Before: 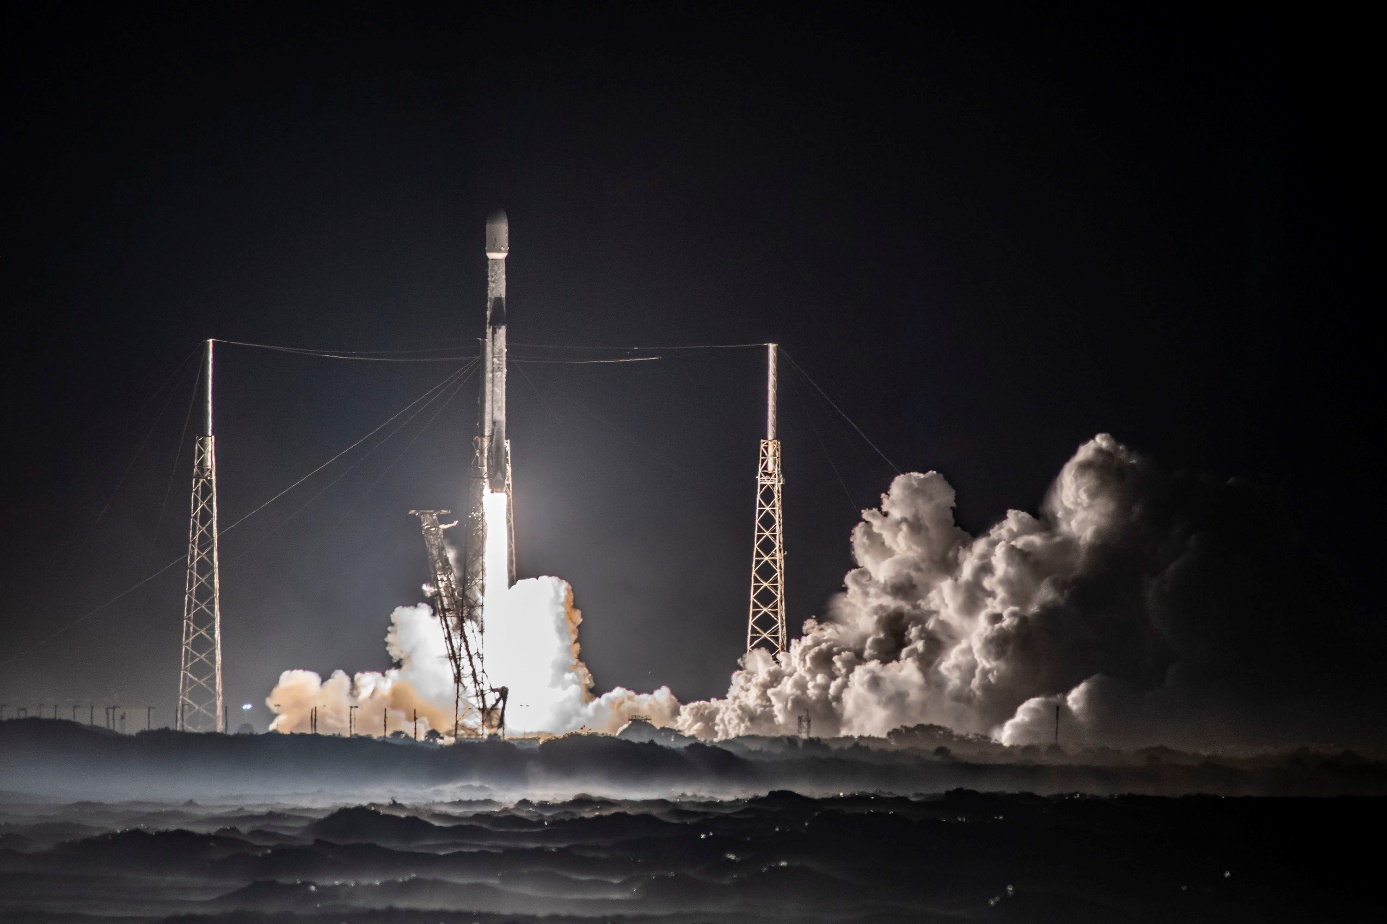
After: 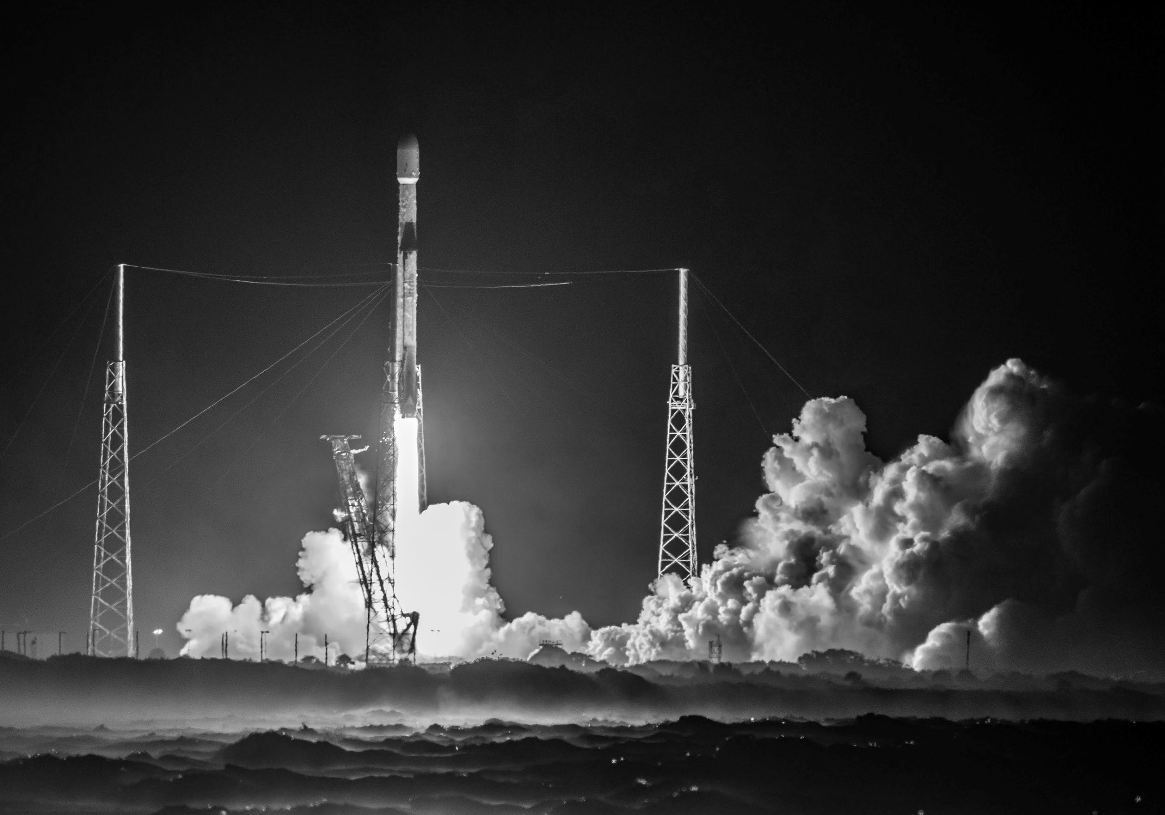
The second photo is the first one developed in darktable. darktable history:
crop: left 6.446%, top 8.188%, right 9.538%, bottom 3.548%
monochrome: on, module defaults
